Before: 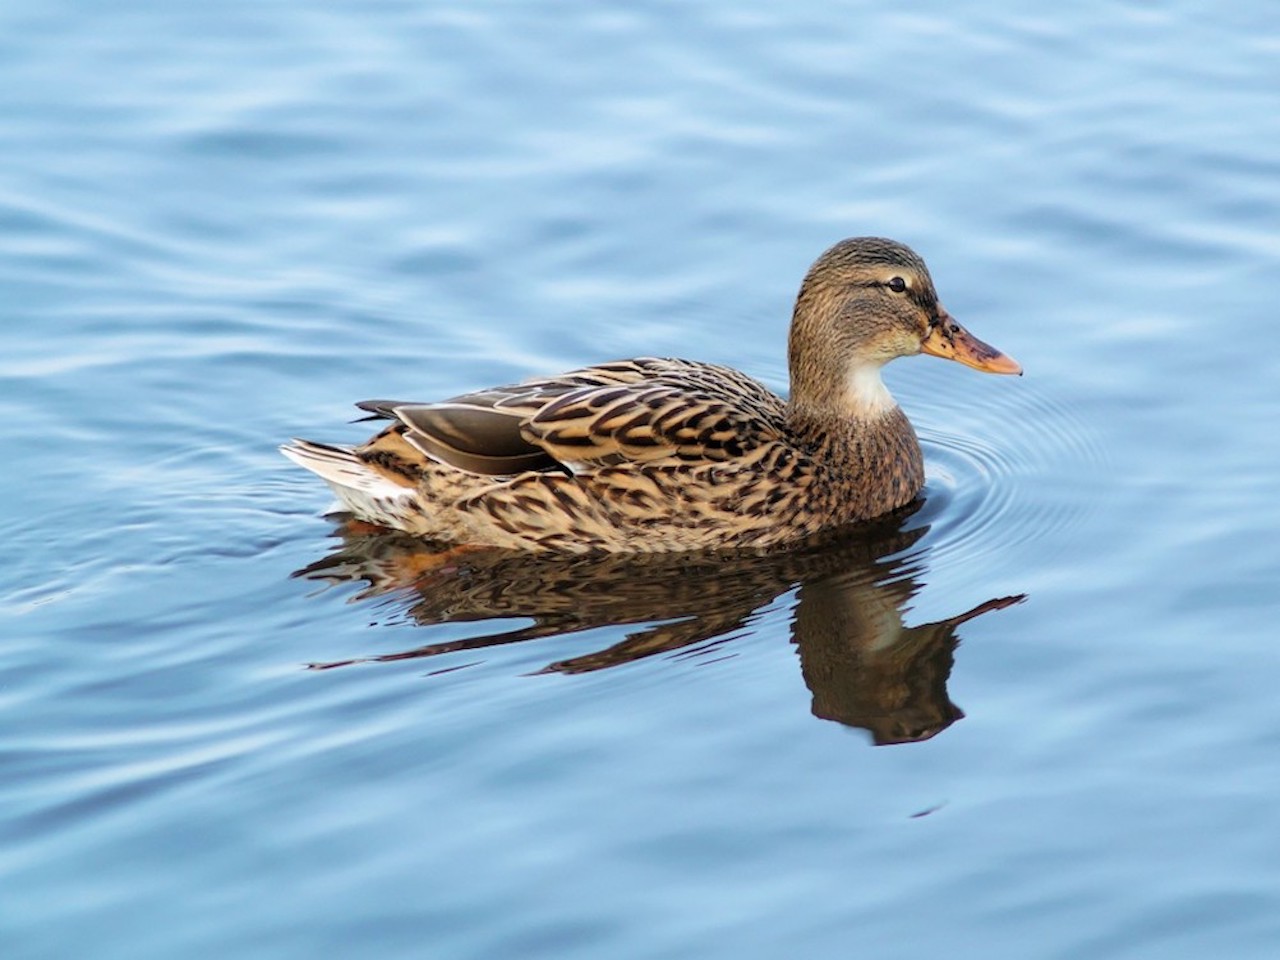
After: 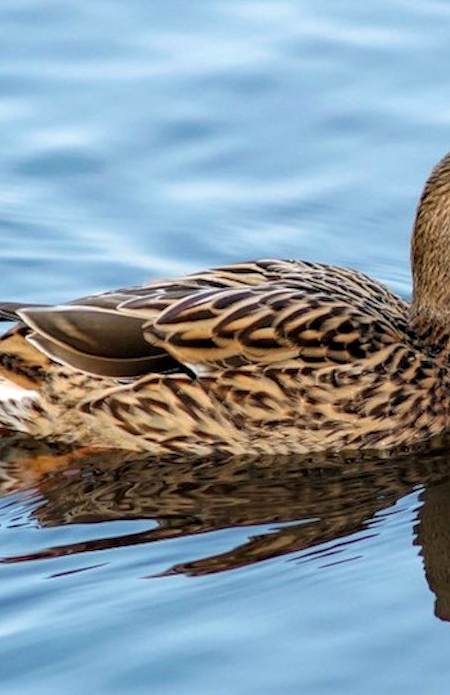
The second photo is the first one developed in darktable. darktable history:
haze removal: compatibility mode true, adaptive false
local contrast: on, module defaults
crop and rotate: left 29.476%, top 10.214%, right 35.32%, bottom 17.333%
